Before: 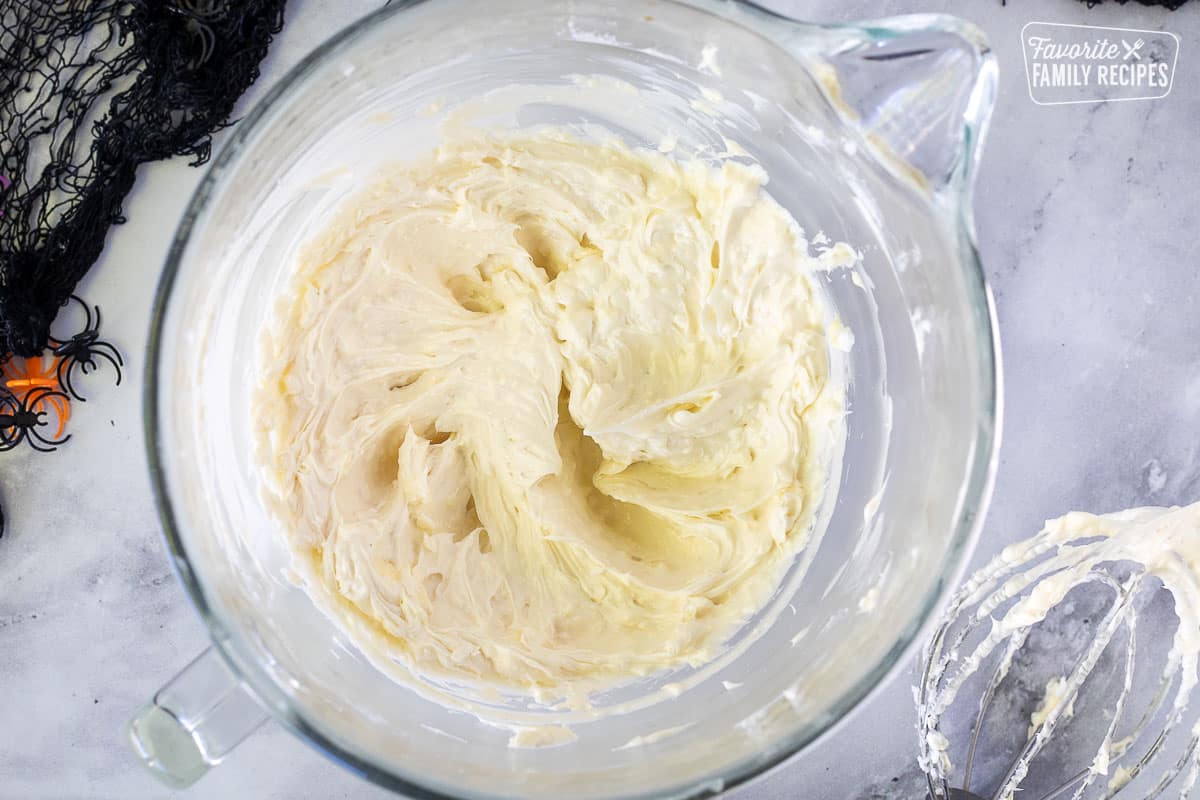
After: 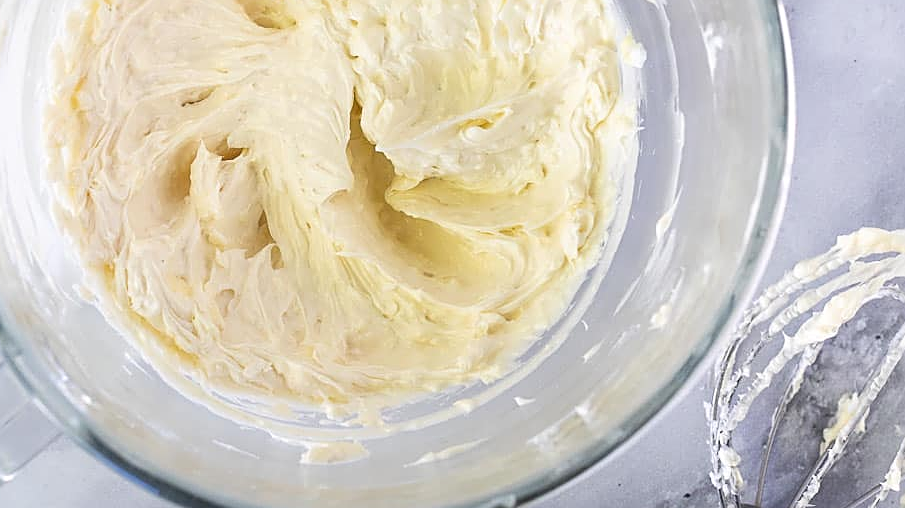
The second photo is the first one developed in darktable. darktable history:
sharpen: on, module defaults
crop and rotate: left 17.37%, top 35.618%, right 7.168%, bottom 0.839%
